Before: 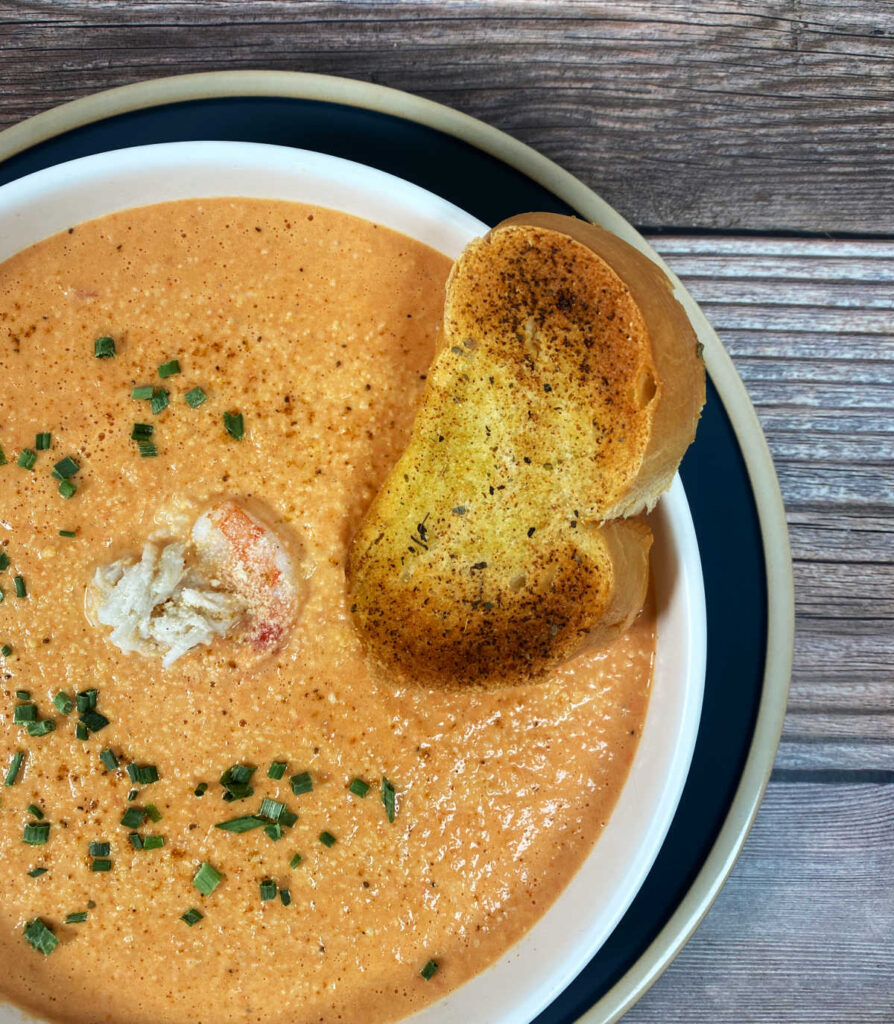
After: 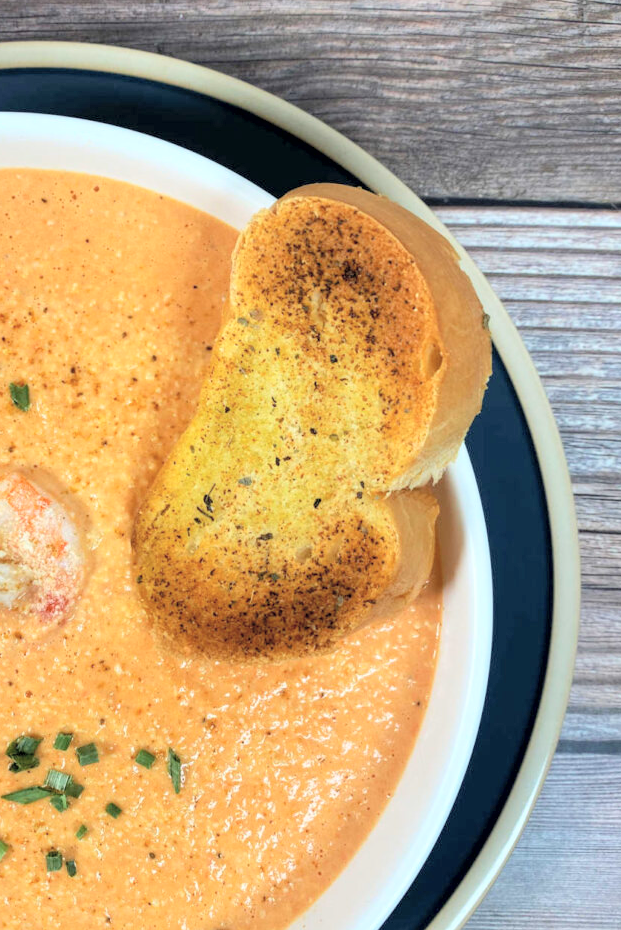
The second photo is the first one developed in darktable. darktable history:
exposure: black level correction 0.002, exposure 0.15 EV, compensate highlight preservation false
crop and rotate: left 24.034%, top 2.838%, right 6.406%, bottom 6.299%
shadows and highlights: radius 44.78, white point adjustment 6.64, compress 79.65%, highlights color adjustment 78.42%, soften with gaussian
global tonemap: drago (0.7, 100)
